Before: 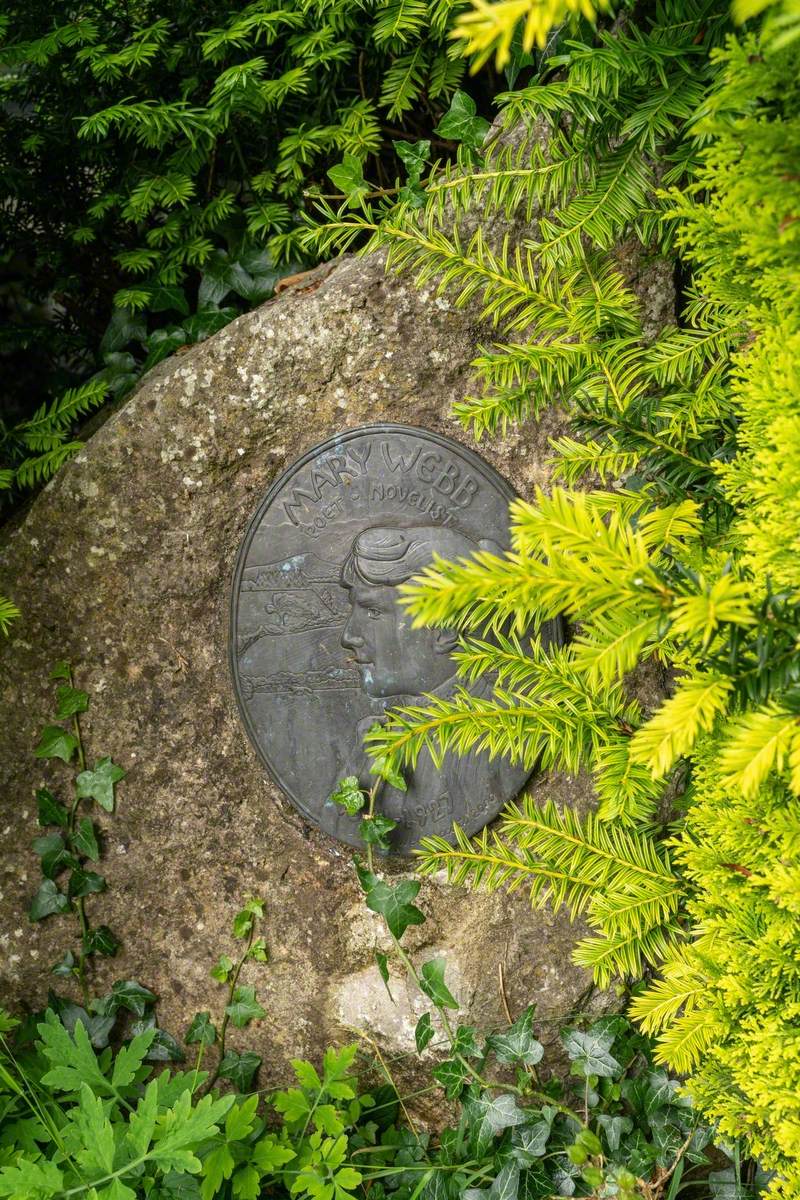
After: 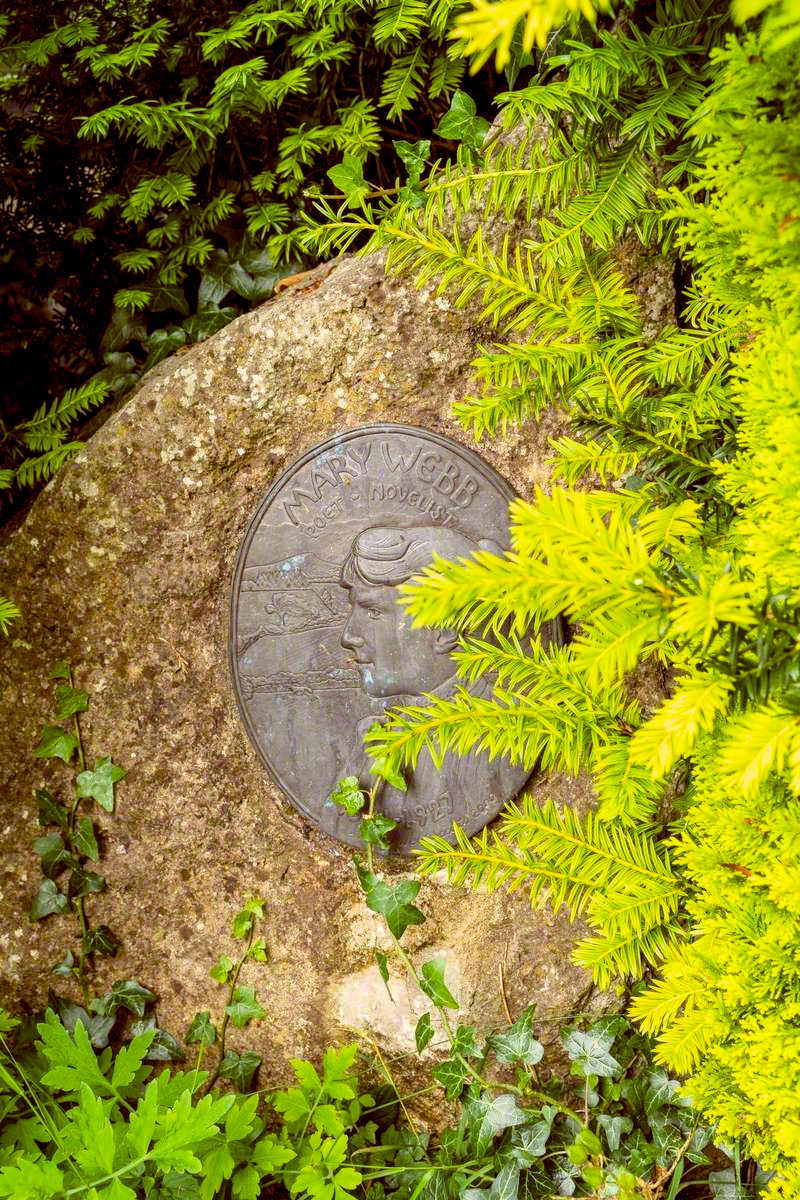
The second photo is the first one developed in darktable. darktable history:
filmic rgb: black relative exposure -7.65 EV, white relative exposure 4.56 EV, hardness 3.61, color science v6 (2022)
color balance rgb: global offset › luminance -0.209%, global offset › chroma 0.27%, perceptual saturation grading › global saturation 0.408%, perceptual brilliance grading › global brilliance 30.675%, global vibrance 20%
